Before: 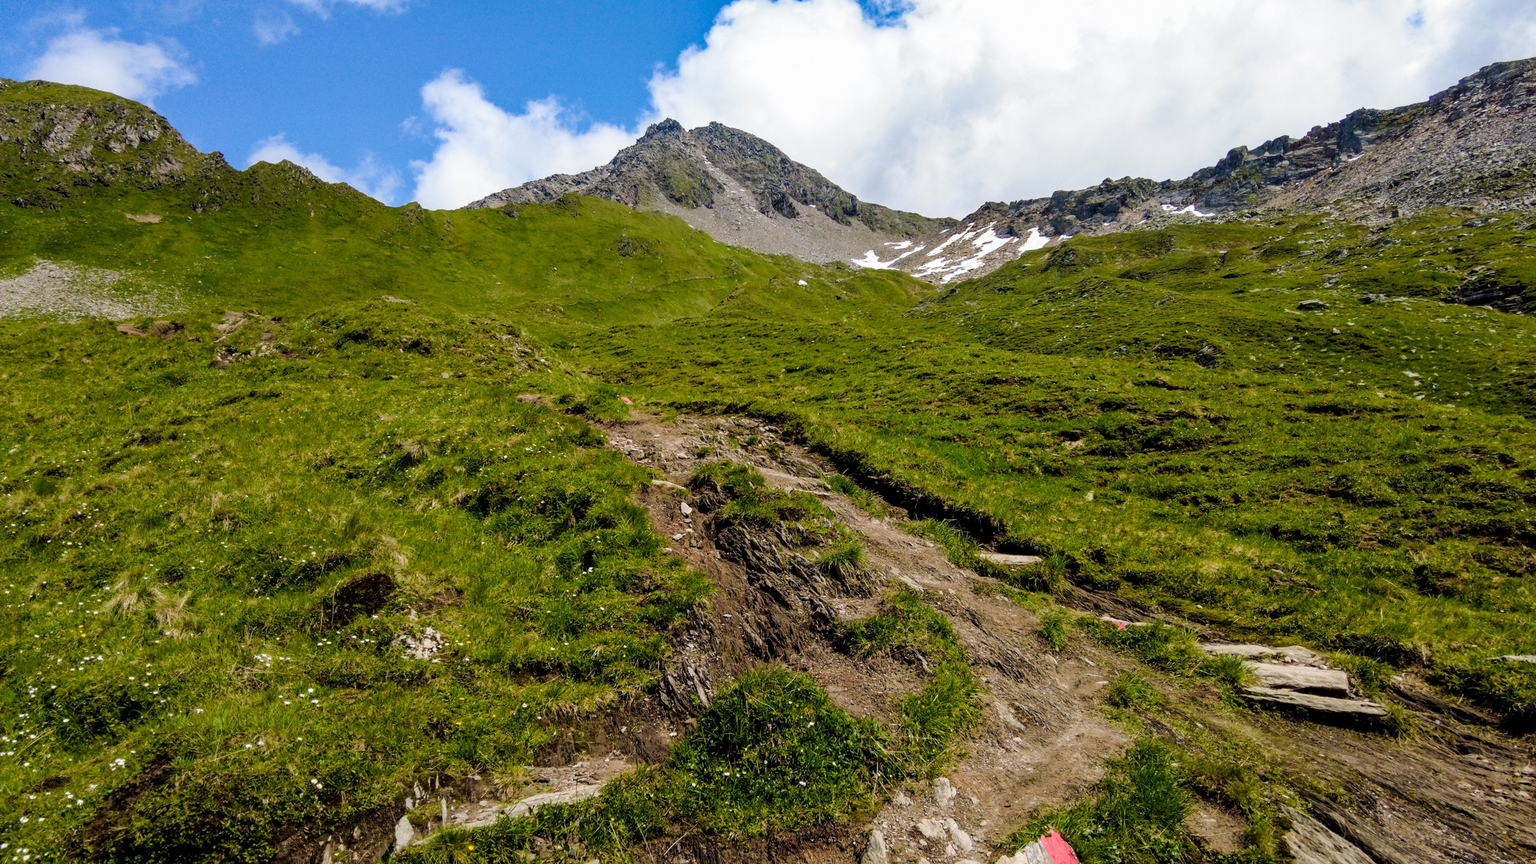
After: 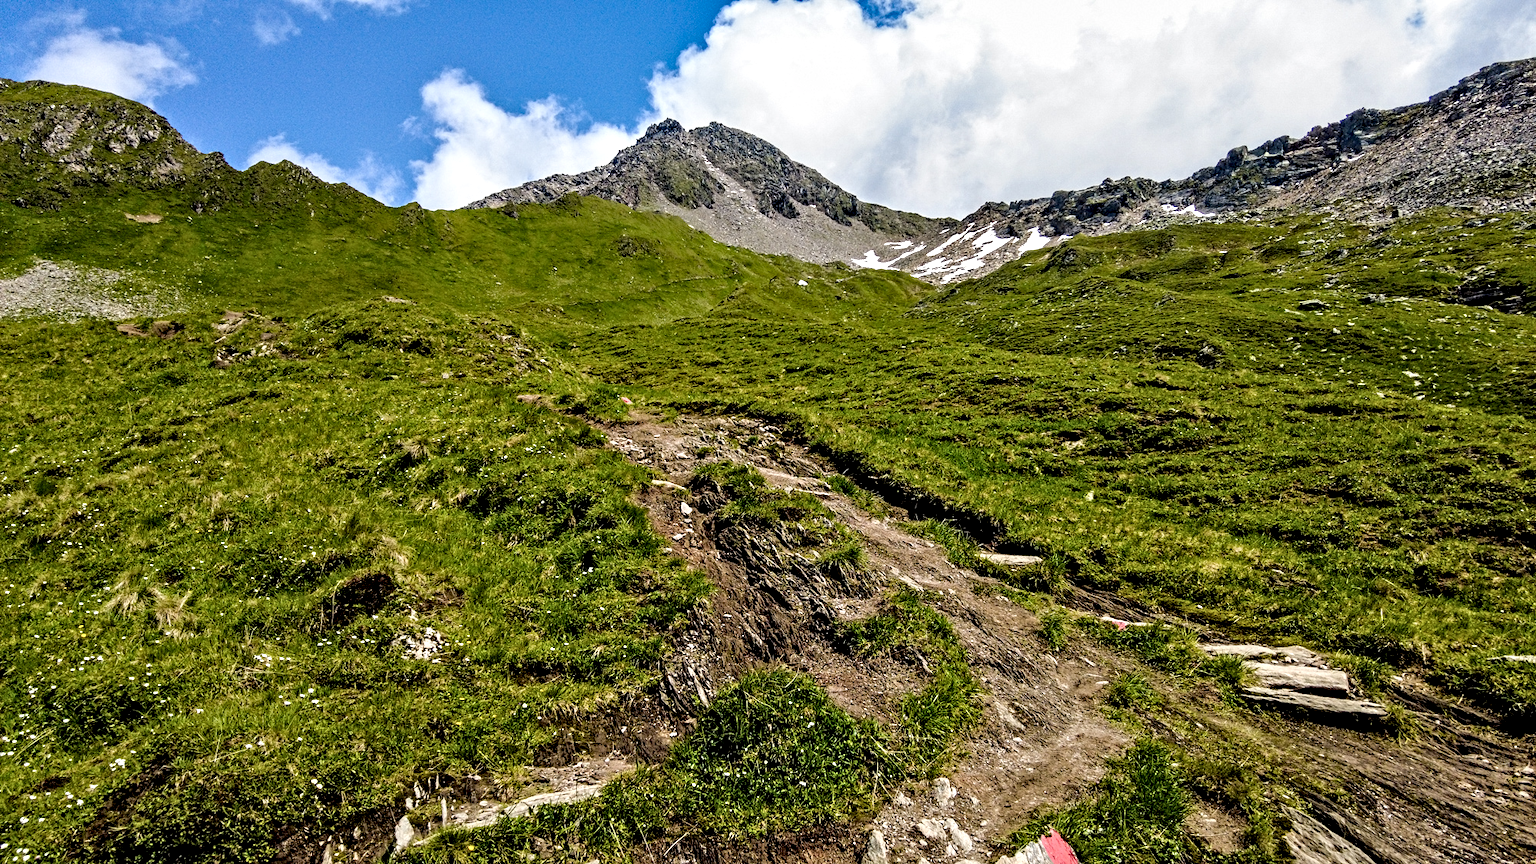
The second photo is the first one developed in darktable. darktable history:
tone equalizer: on, module defaults
contrast equalizer: octaves 7, y [[0.5, 0.542, 0.583, 0.625, 0.667, 0.708], [0.5 ×6], [0.5 ×6], [0 ×6], [0 ×6]]
